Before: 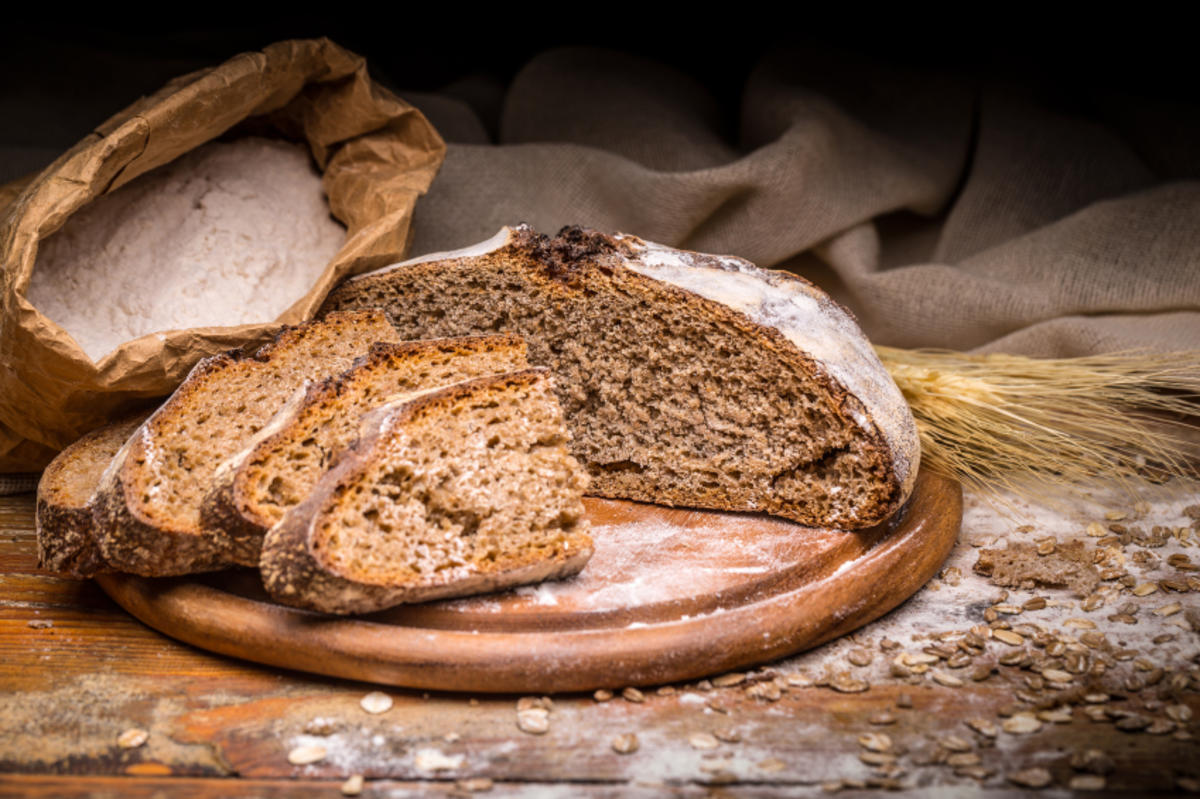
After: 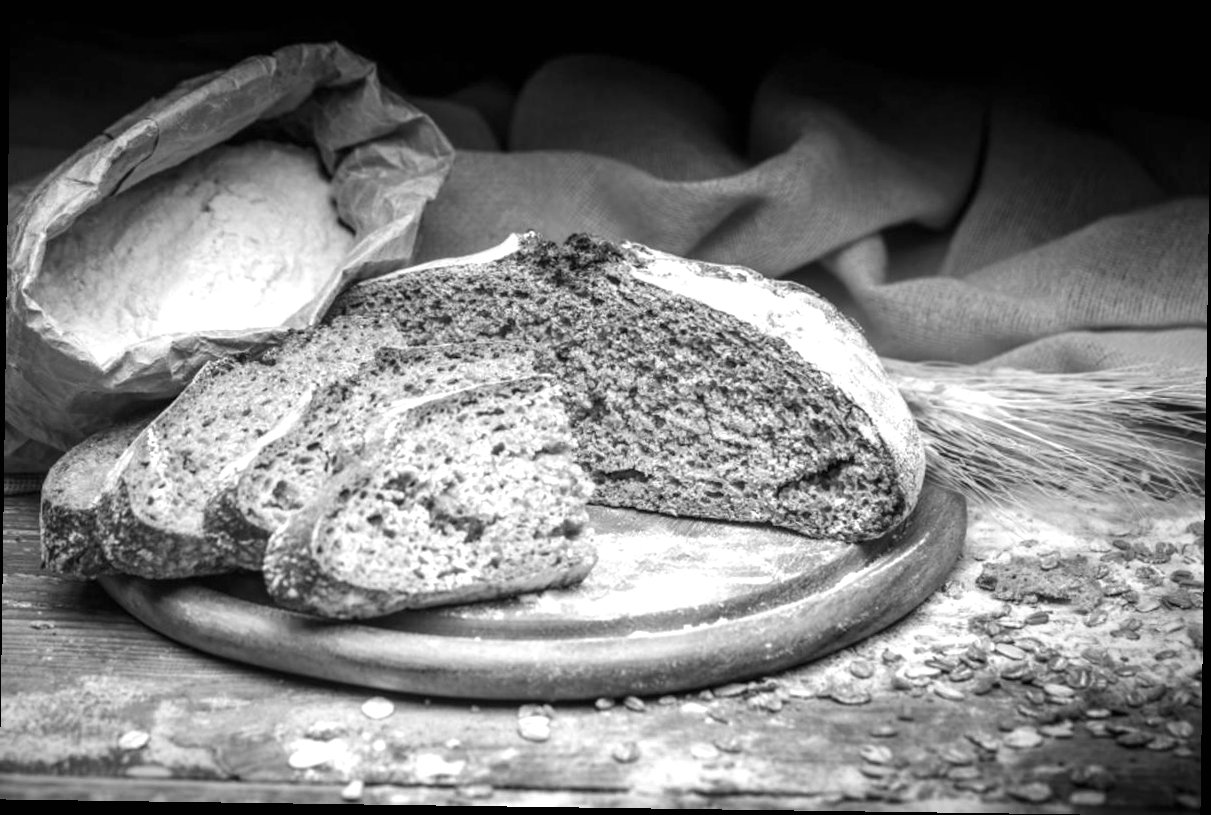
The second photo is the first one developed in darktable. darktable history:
rotate and perspective: rotation 0.8°, automatic cropping off
exposure: black level correction 0, exposure 0.7 EV, compensate exposure bias true, compensate highlight preservation false
monochrome: on, module defaults
